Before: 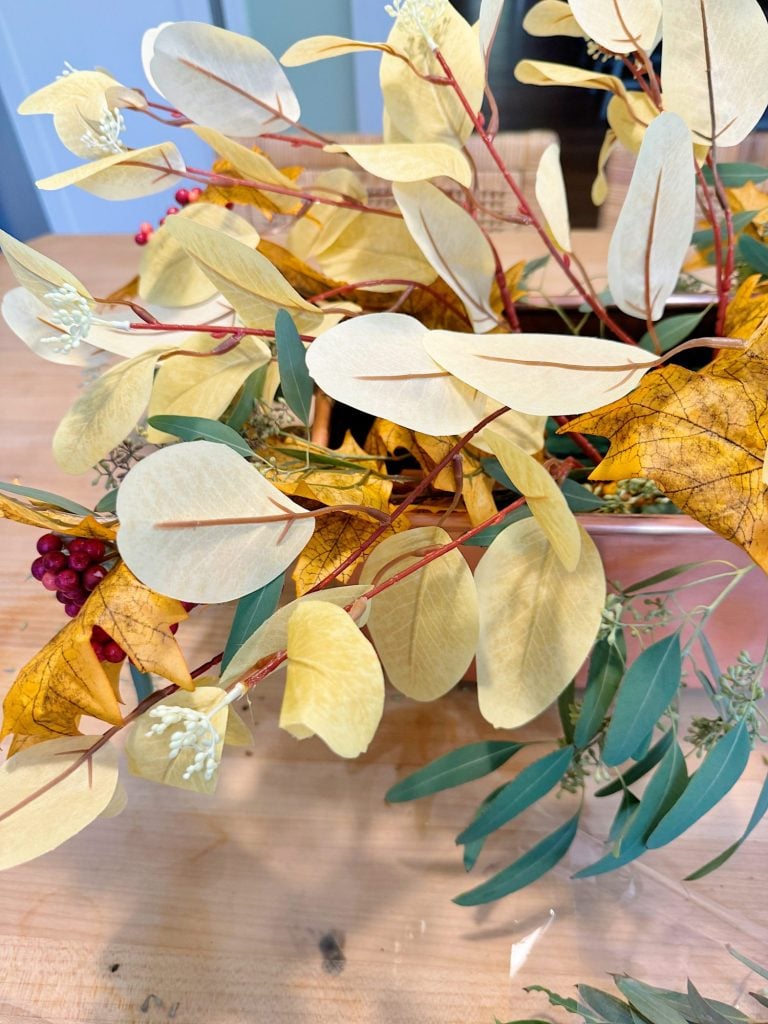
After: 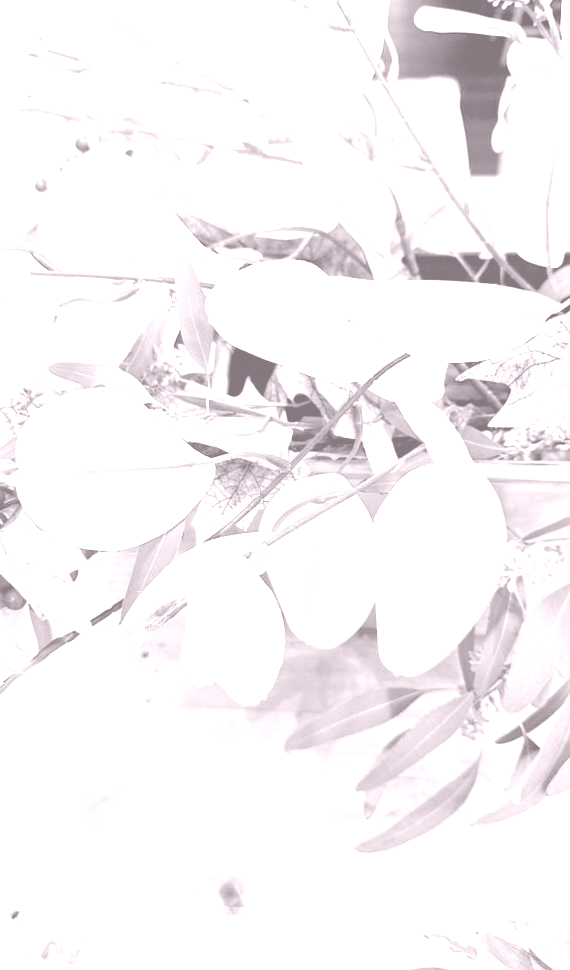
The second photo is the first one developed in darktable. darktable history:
exposure: black level correction 0, exposure 0.5 EV, compensate highlight preservation false
crop and rotate: left 13.15%, top 5.251%, right 12.609%
colorize: hue 25.2°, saturation 83%, source mix 82%, lightness 79%, version 1
color balance rgb: perceptual saturation grading › global saturation 20%, perceptual saturation grading › highlights -25%, perceptual saturation grading › shadows 50%
color balance: lift [1, 1.015, 1.004, 0.985], gamma [1, 0.958, 0.971, 1.042], gain [1, 0.956, 0.977, 1.044]
